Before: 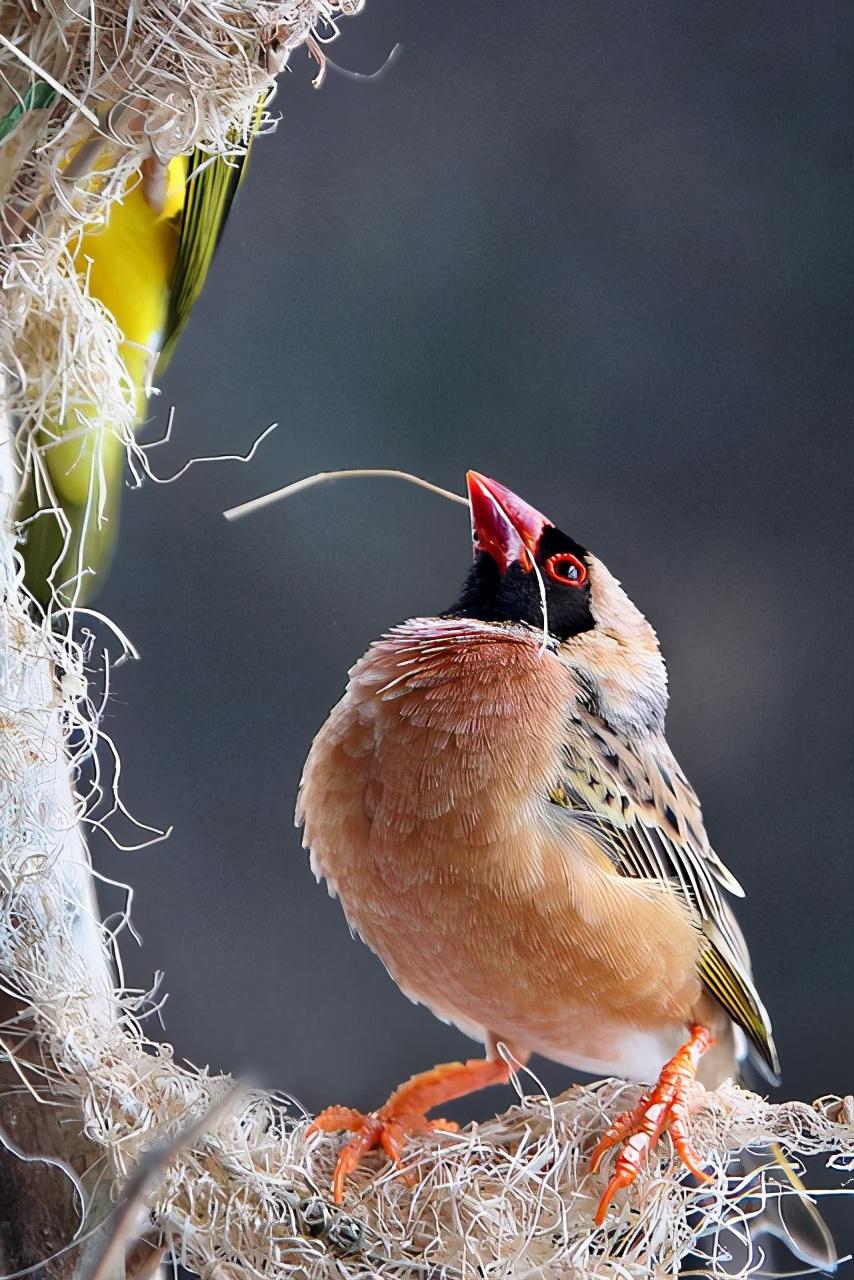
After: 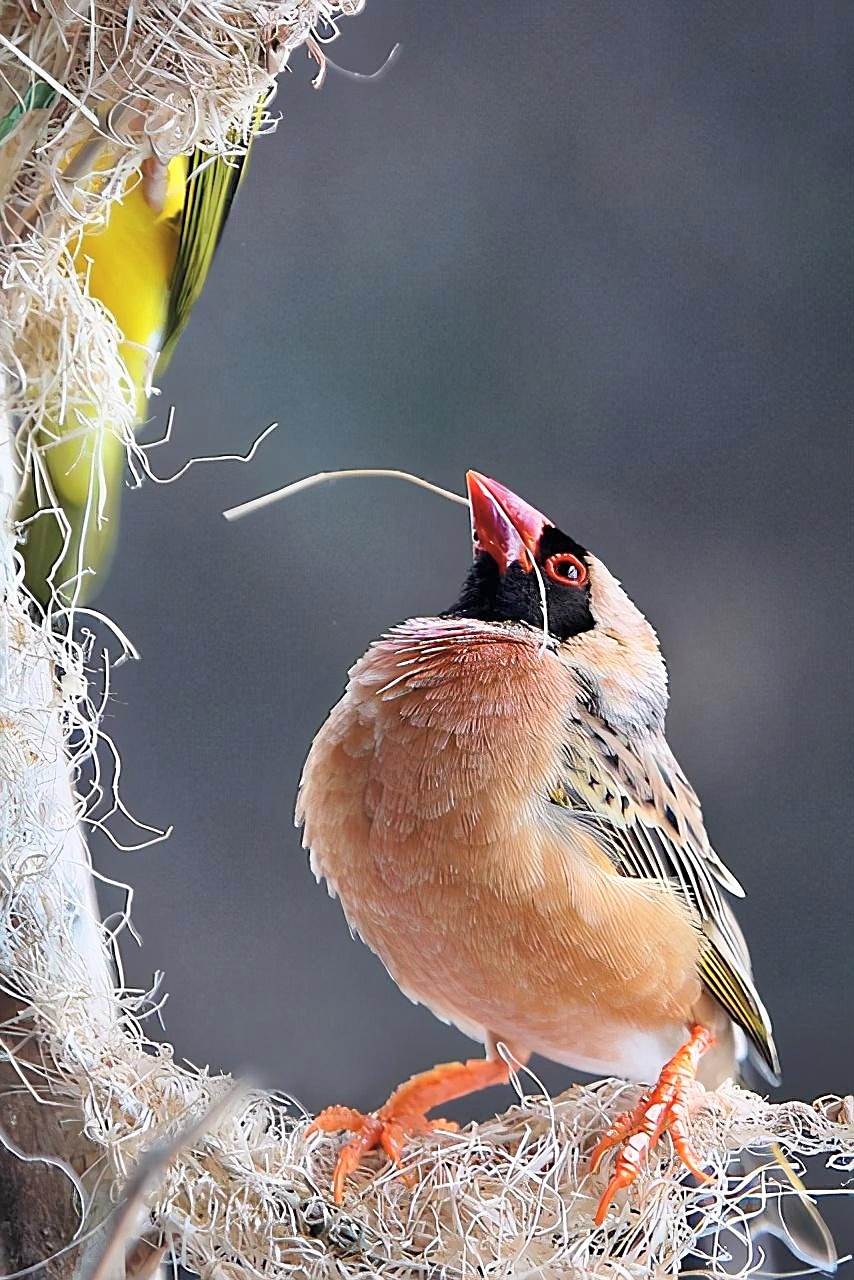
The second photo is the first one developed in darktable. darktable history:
sharpen: on, module defaults
contrast brightness saturation: brightness 0.152
exposure: compensate highlight preservation false
